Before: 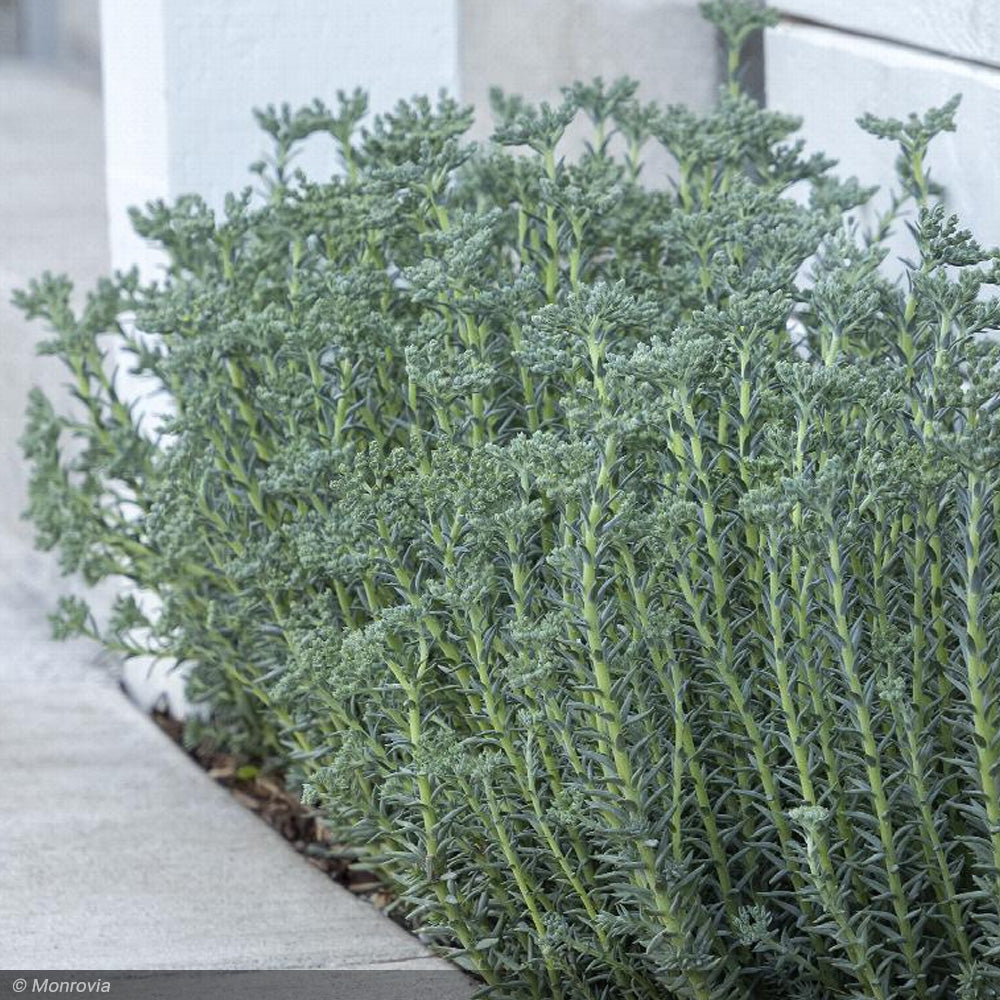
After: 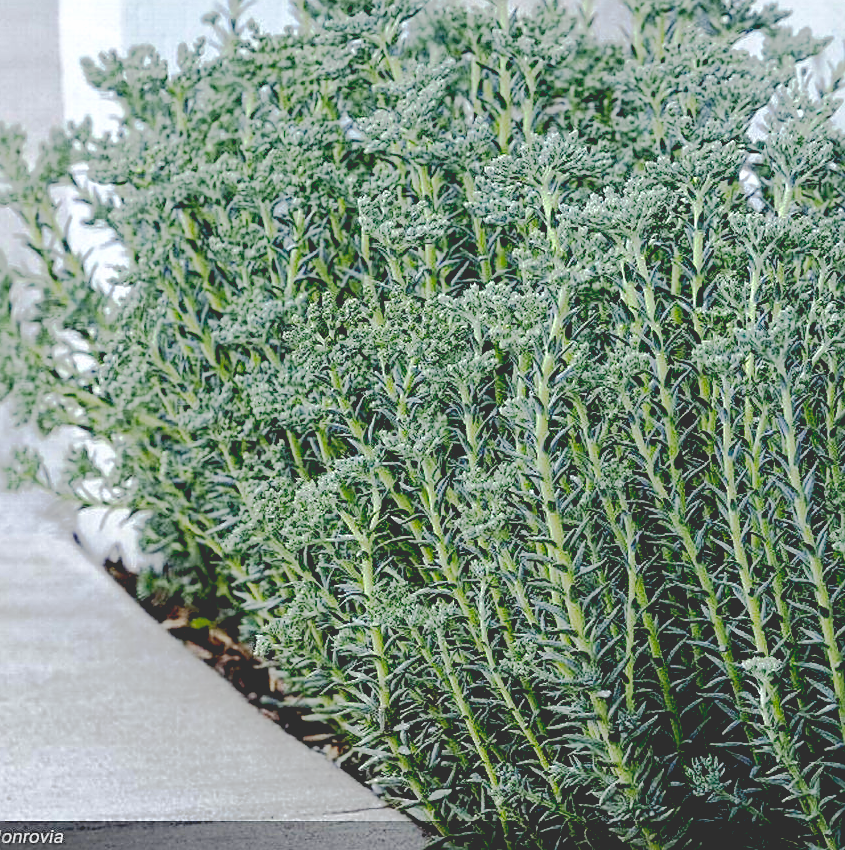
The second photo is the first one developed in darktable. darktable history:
sharpen: on, module defaults
crop and rotate: left 4.754%, top 14.997%, right 10.648%
base curve: curves: ch0 [(0.065, 0.026) (0.236, 0.358) (0.53, 0.546) (0.777, 0.841) (0.924, 0.992)], preserve colors none
